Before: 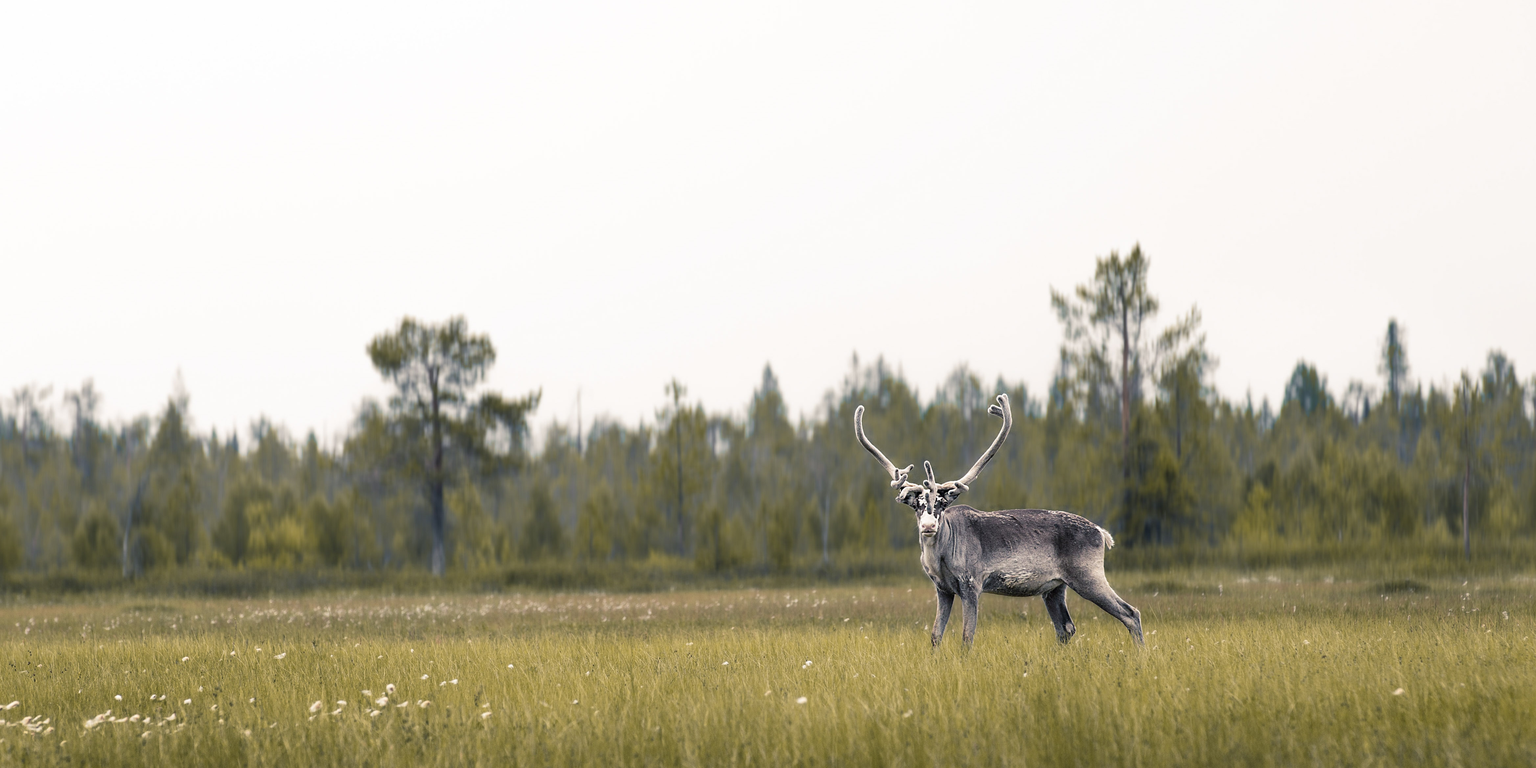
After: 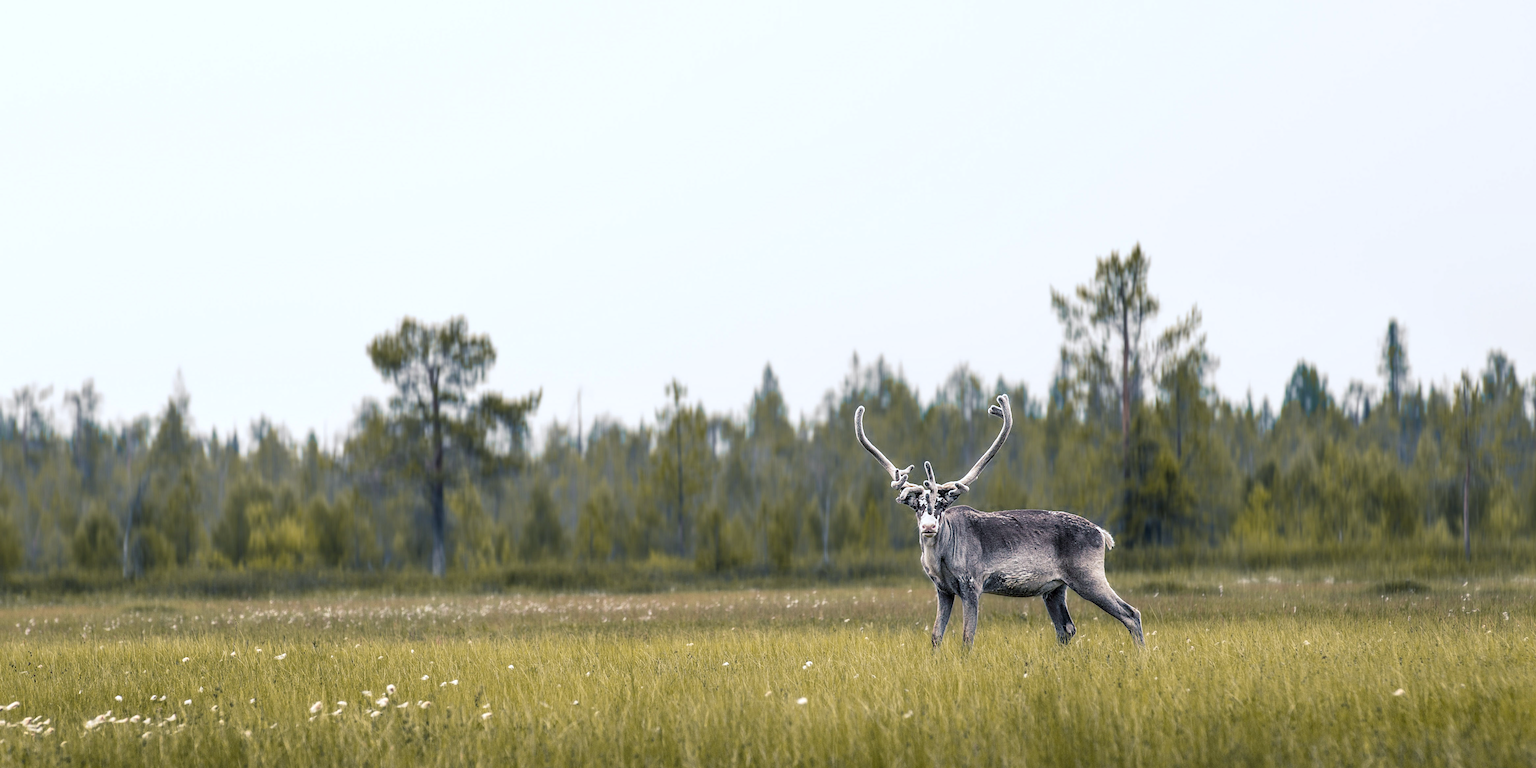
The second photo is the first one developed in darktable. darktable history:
white balance: red 0.967, blue 1.049
local contrast: on, module defaults
